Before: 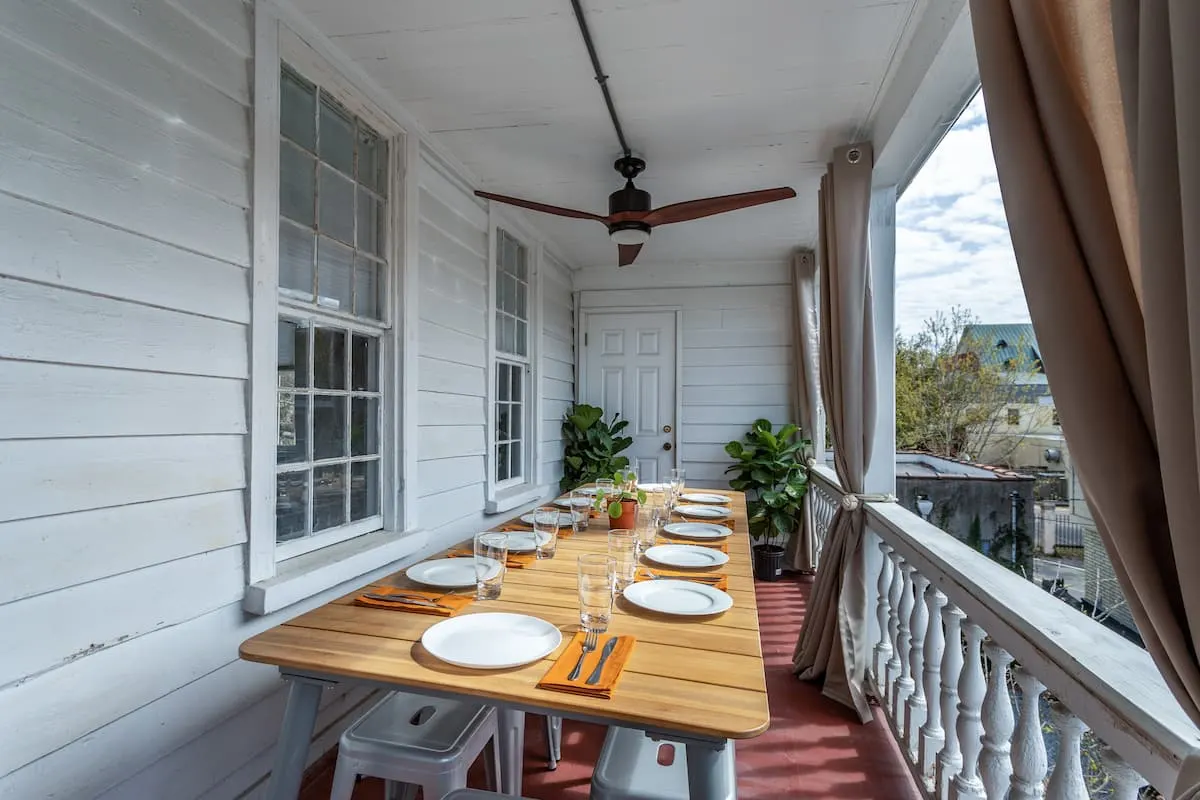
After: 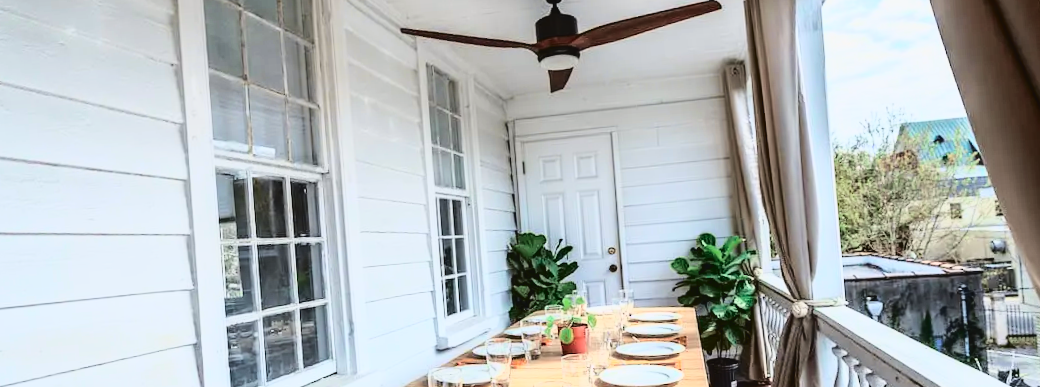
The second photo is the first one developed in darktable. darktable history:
rotate and perspective: rotation -4.57°, crop left 0.054, crop right 0.944, crop top 0.087, crop bottom 0.914
base curve: curves: ch0 [(0, 0) (0.028, 0.03) (0.121, 0.232) (0.46, 0.748) (0.859, 0.968) (1, 1)]
crop: left 1.744%, top 19.225%, right 5.069%, bottom 28.357%
tone curve: curves: ch0 [(0, 0.039) (0.104, 0.094) (0.285, 0.301) (0.689, 0.764) (0.89, 0.926) (0.994, 0.971)]; ch1 [(0, 0) (0.337, 0.249) (0.437, 0.411) (0.485, 0.487) (0.515, 0.514) (0.566, 0.563) (0.641, 0.655) (1, 1)]; ch2 [(0, 0) (0.314, 0.301) (0.421, 0.411) (0.502, 0.505) (0.528, 0.54) (0.557, 0.555) (0.612, 0.583) (0.722, 0.67) (1, 1)], color space Lab, independent channels, preserve colors none
